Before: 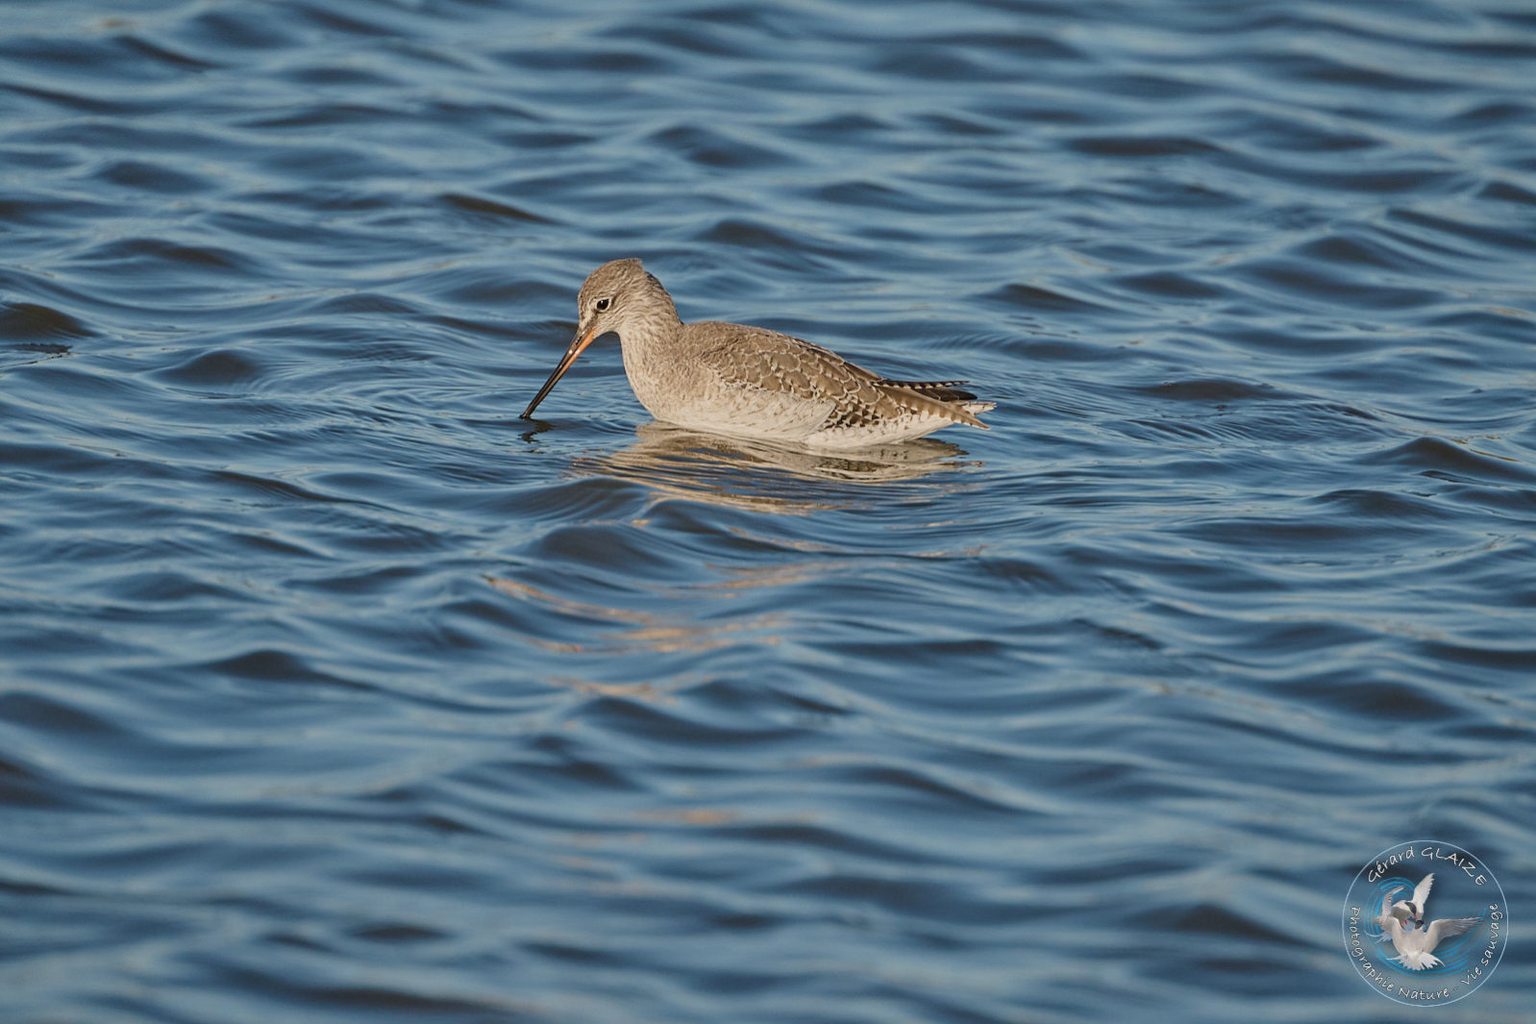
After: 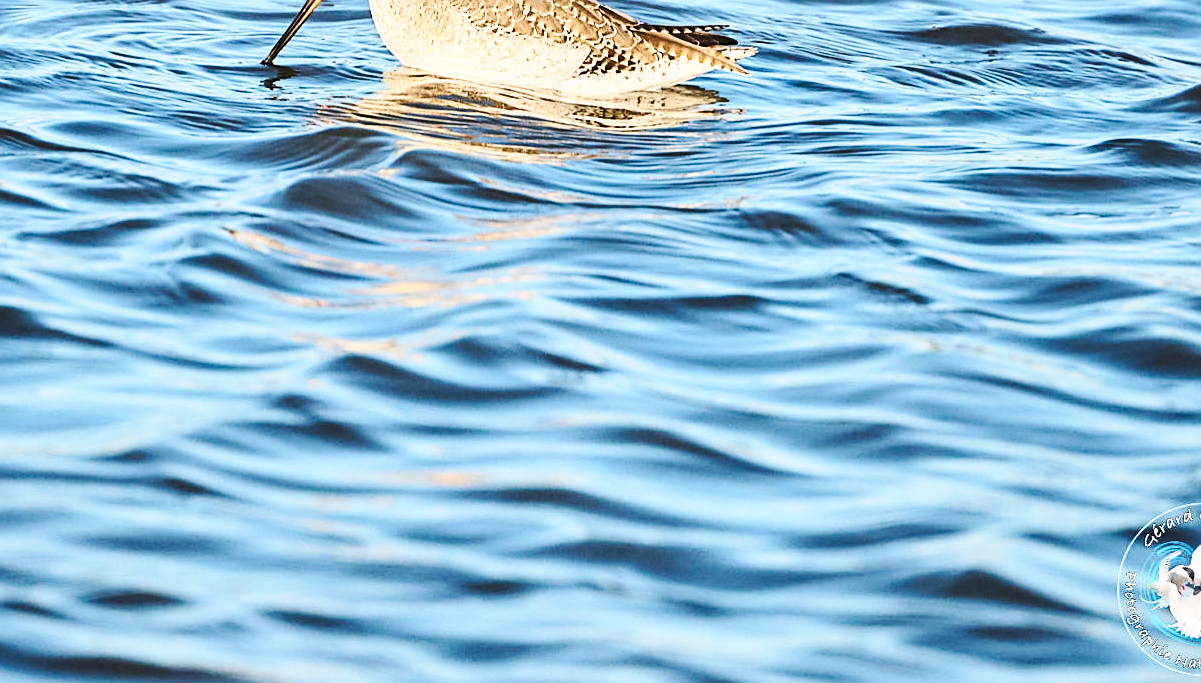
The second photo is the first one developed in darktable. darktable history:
crop and rotate: left 17.484%, top 34.845%, right 7.319%, bottom 0.958%
sharpen: on, module defaults
base curve: curves: ch0 [(0, 0) (0.028, 0.03) (0.121, 0.232) (0.46, 0.748) (0.859, 0.968) (1, 1)], preserve colors none
contrast brightness saturation: contrast 0.198, brightness 0.166, saturation 0.217
tone equalizer: -8 EV -0.79 EV, -7 EV -0.702 EV, -6 EV -0.623 EV, -5 EV -0.406 EV, -3 EV 0.372 EV, -2 EV 0.6 EV, -1 EV 0.675 EV, +0 EV 0.777 EV, edges refinement/feathering 500, mask exposure compensation -1.57 EV, preserve details no
